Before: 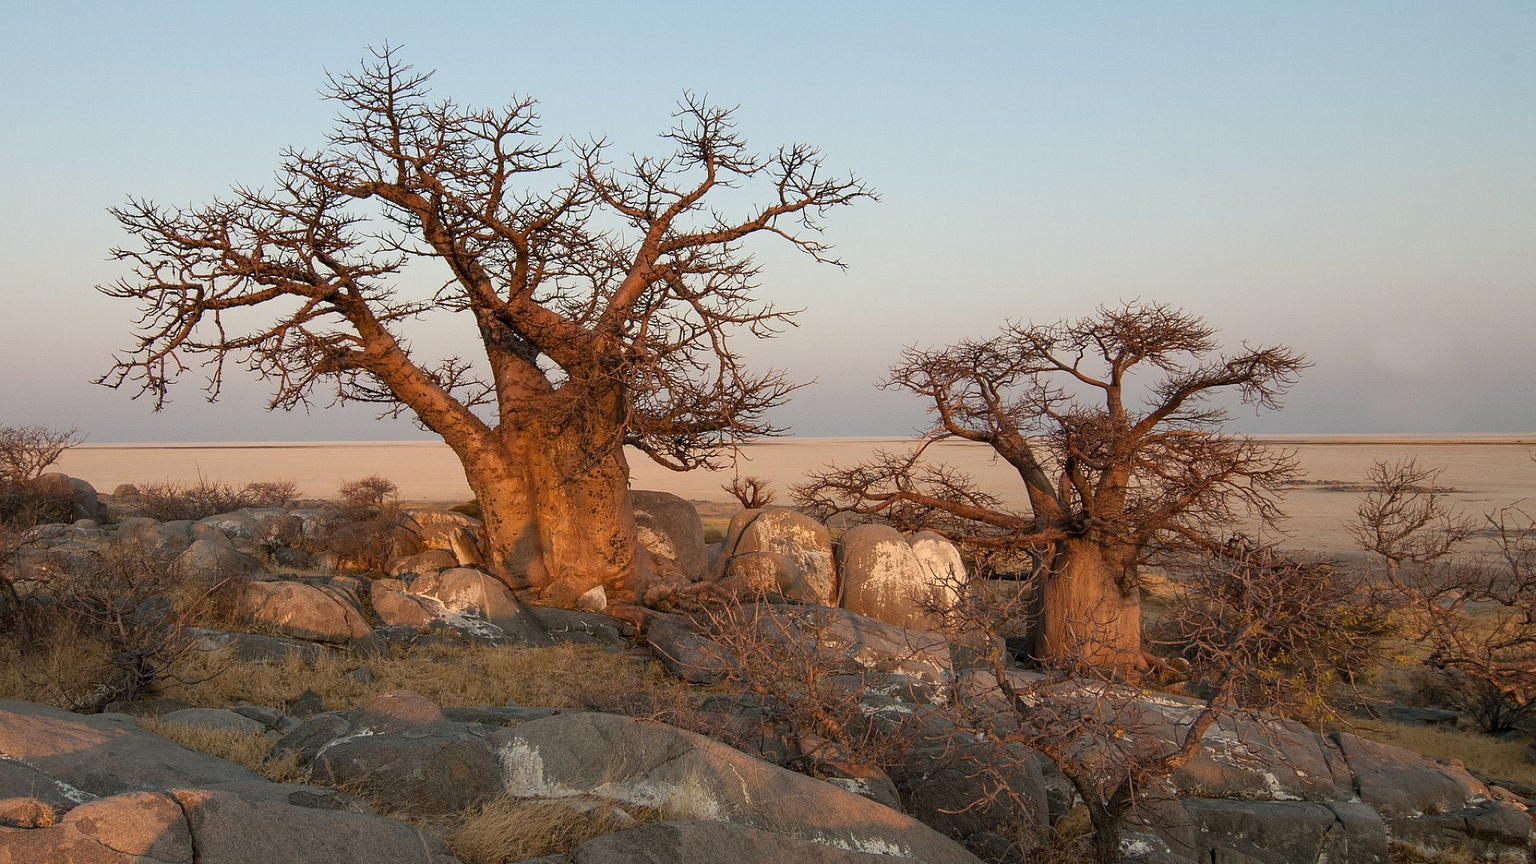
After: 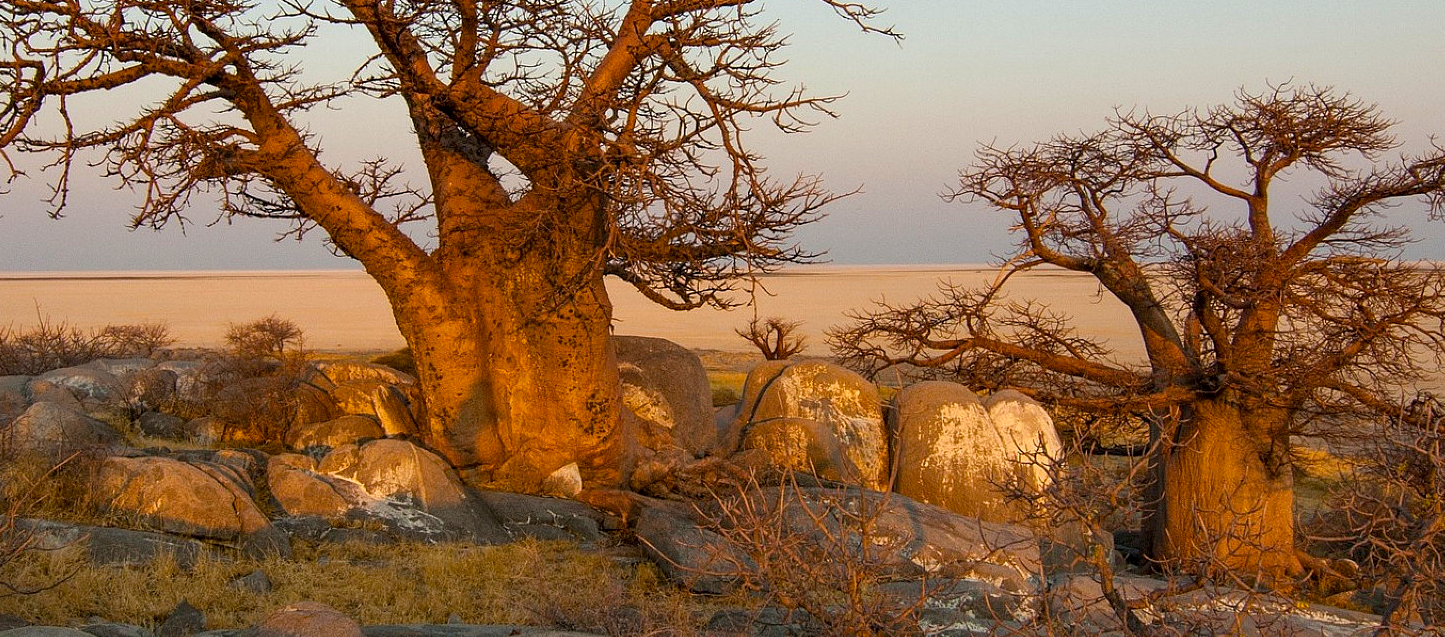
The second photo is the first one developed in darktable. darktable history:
local contrast: highlights 100%, shadows 100%, detail 120%, midtone range 0.2
color balance rgb: linear chroma grading › global chroma 15%, perceptual saturation grading › global saturation 30%
crop: left 11.123%, top 27.61%, right 18.3%, bottom 17.034%
